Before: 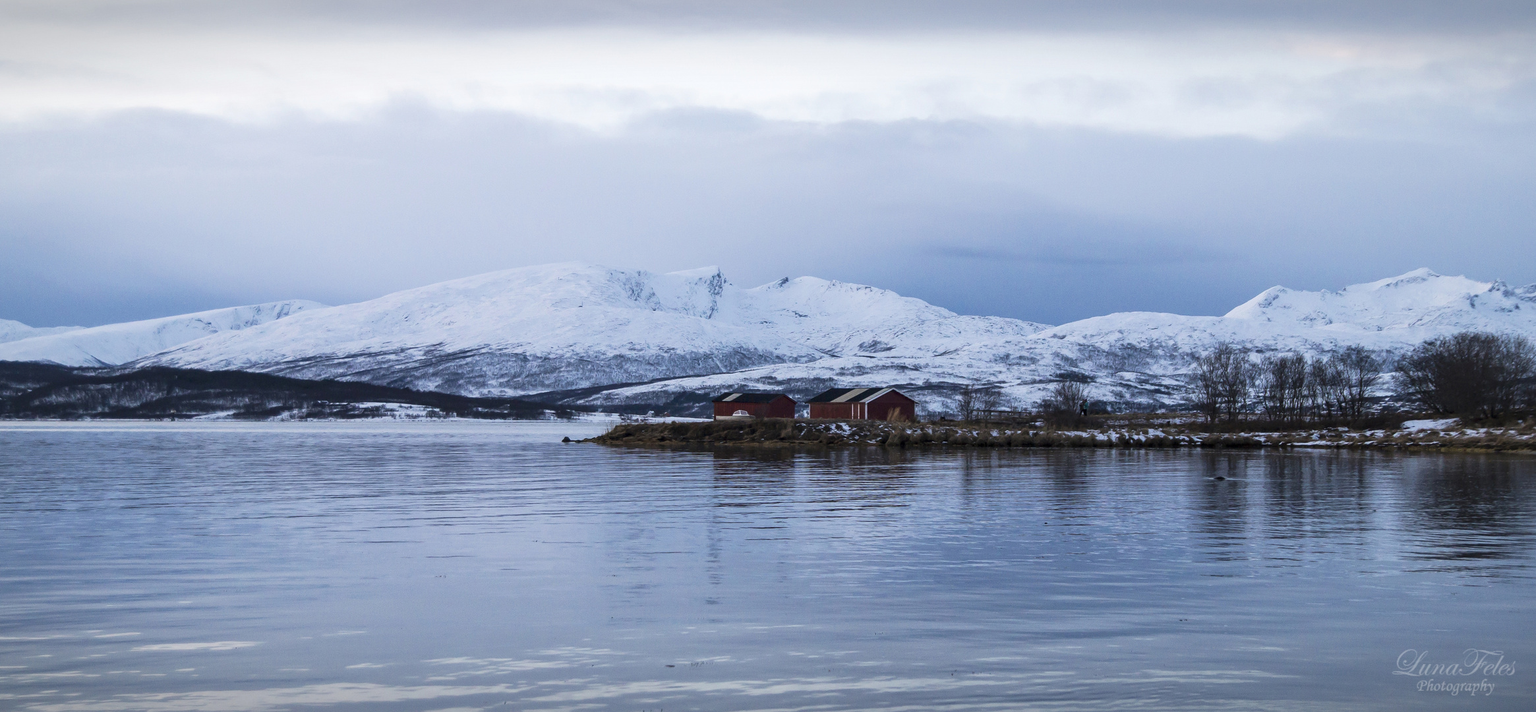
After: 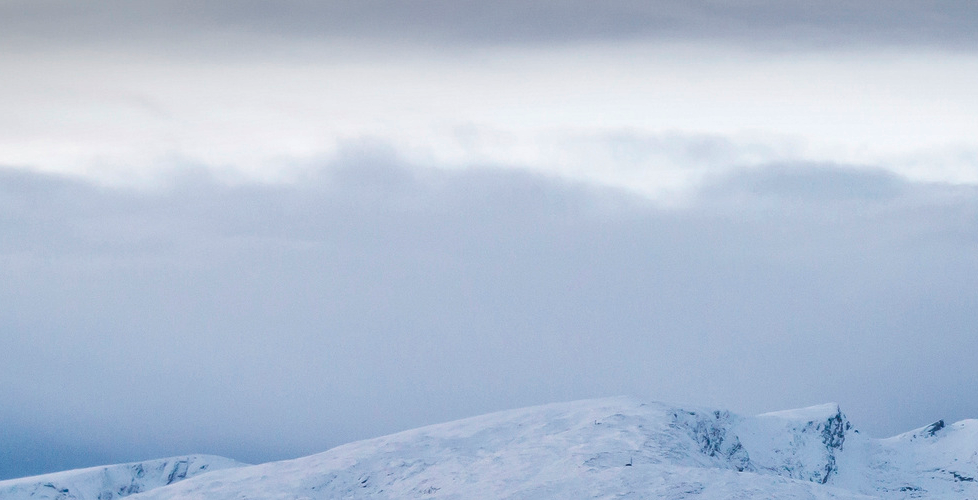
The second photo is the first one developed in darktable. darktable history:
shadows and highlights: shadows color adjustment 97.66%, soften with gaussian
crop and rotate: left 10.817%, top 0.062%, right 47.194%, bottom 53.626%
